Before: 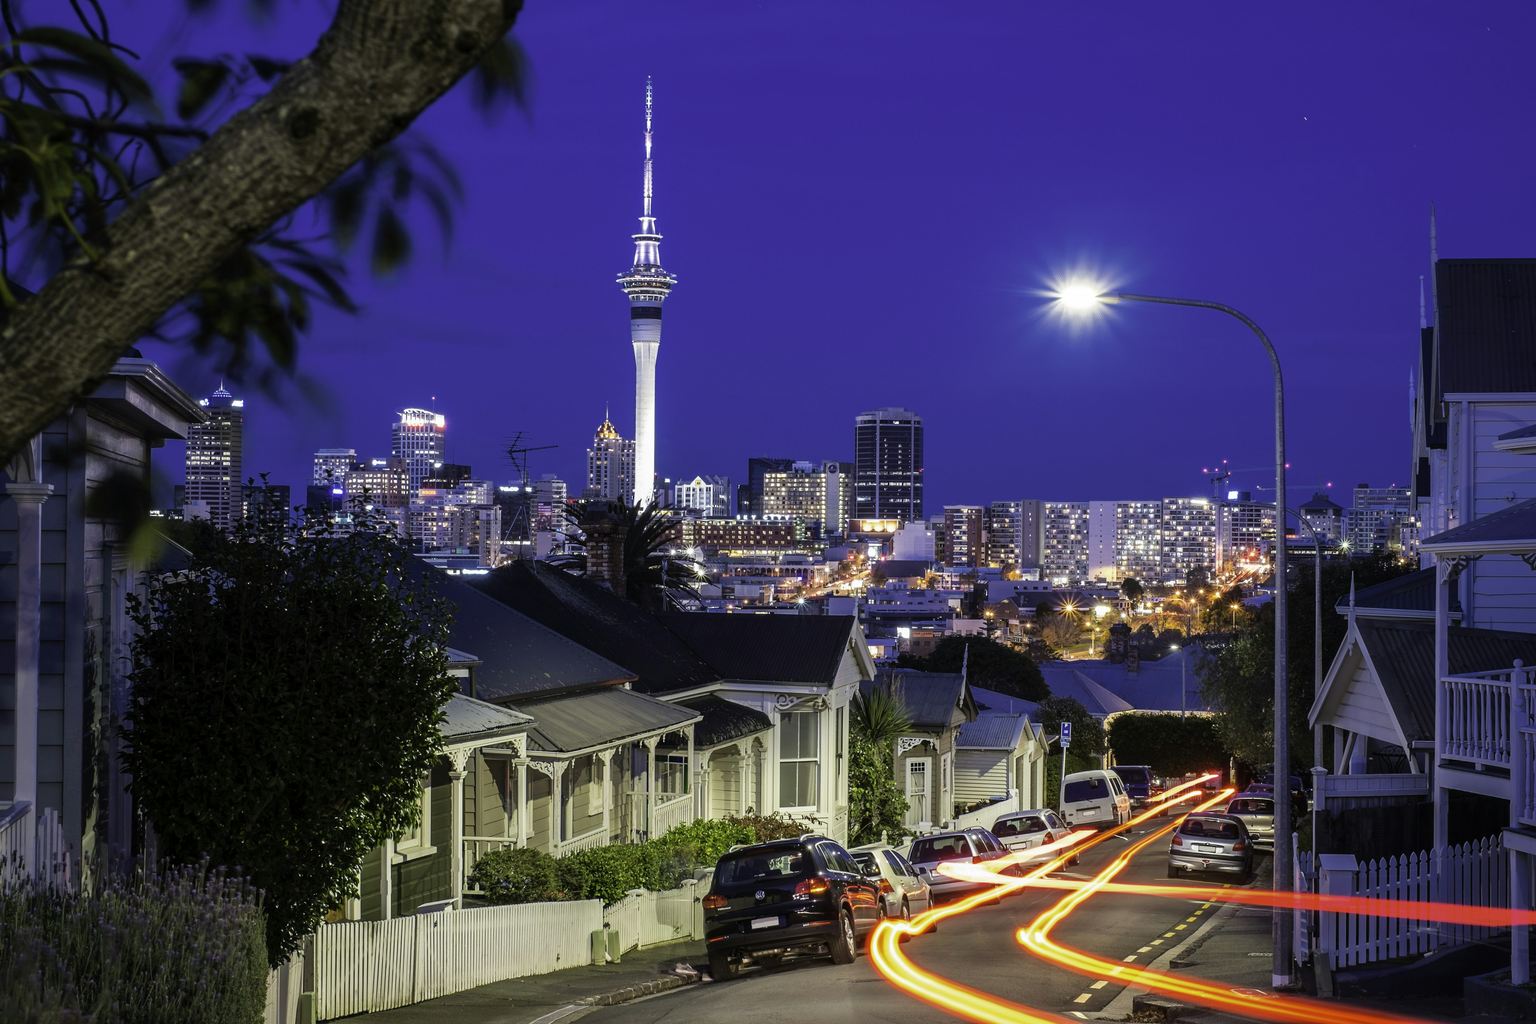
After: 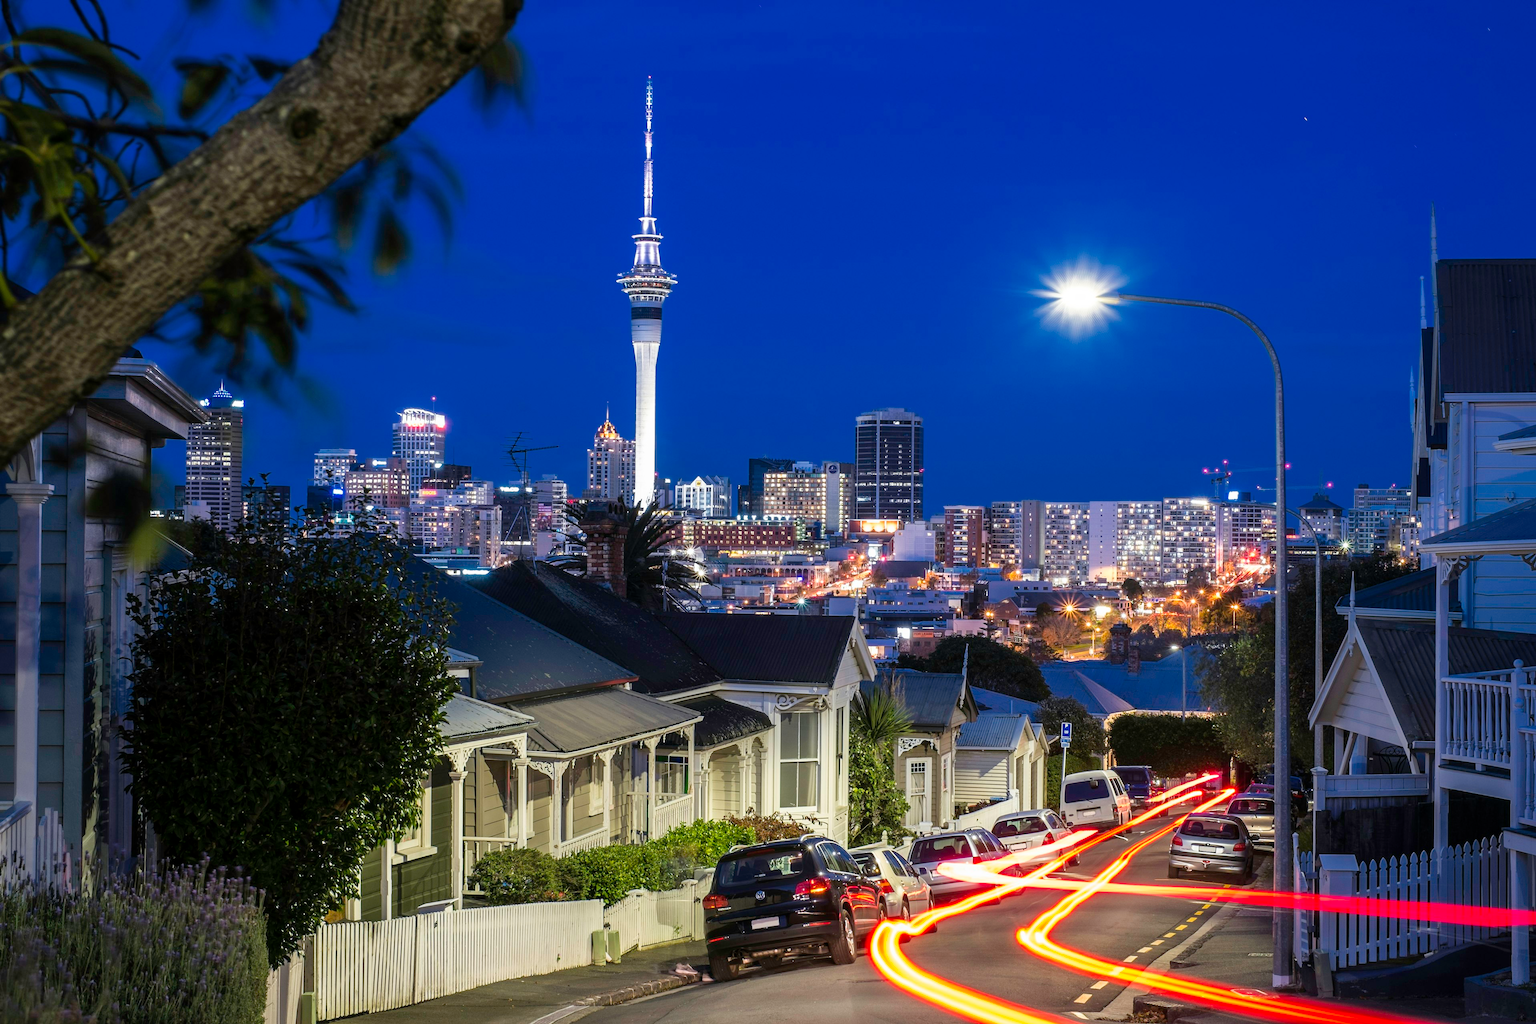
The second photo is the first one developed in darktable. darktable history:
shadows and highlights: shadows -1.48, highlights 40.68
